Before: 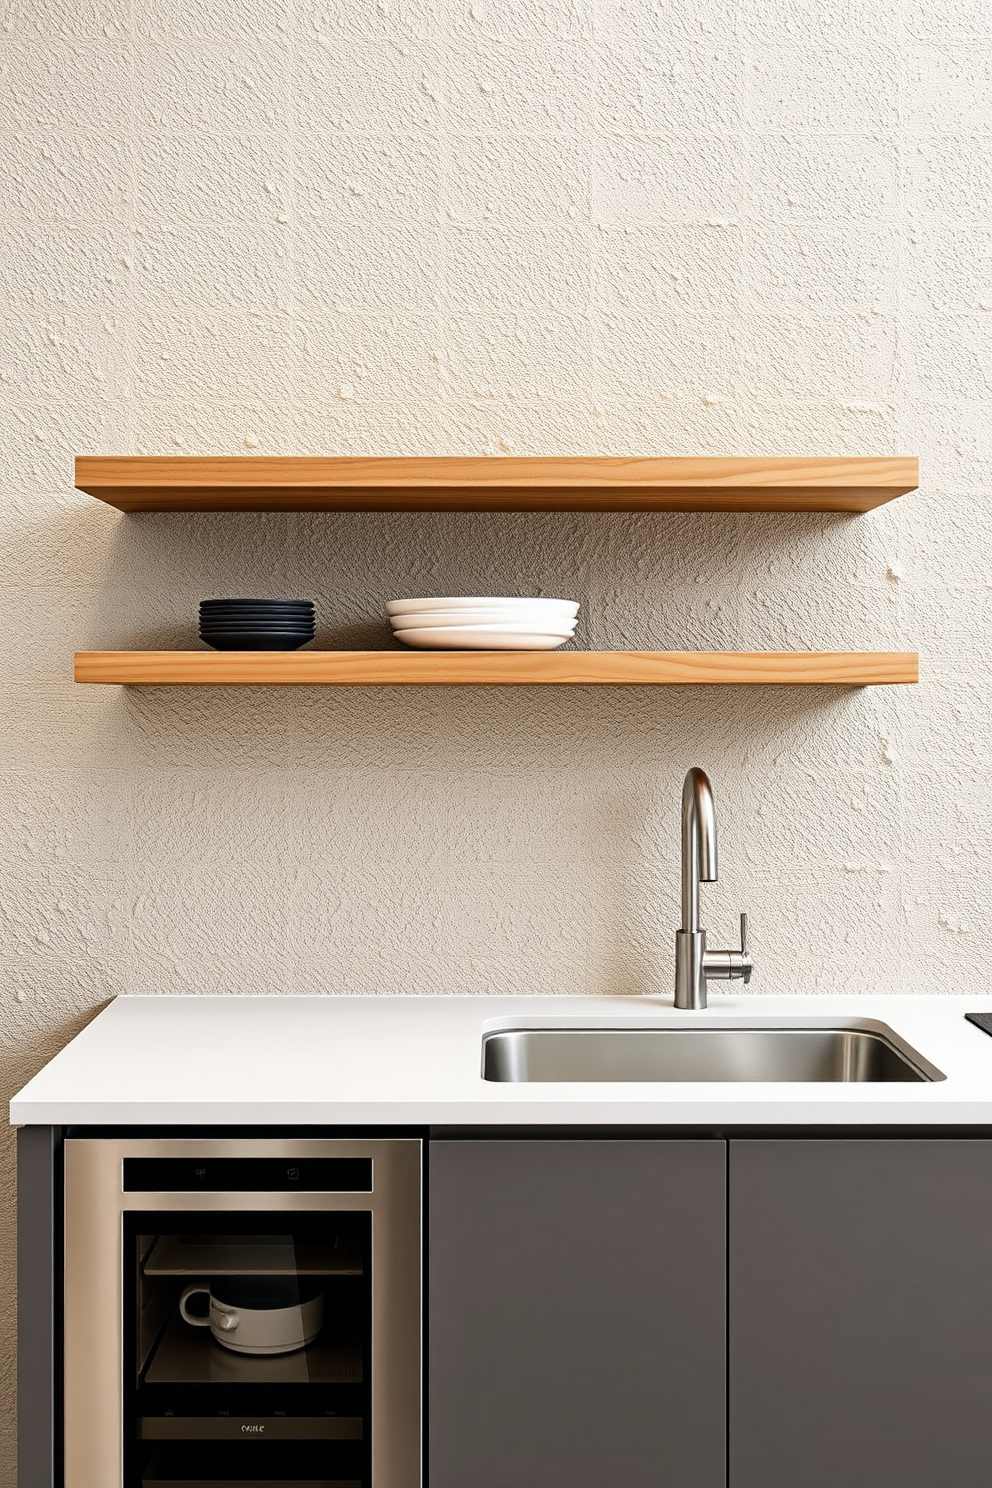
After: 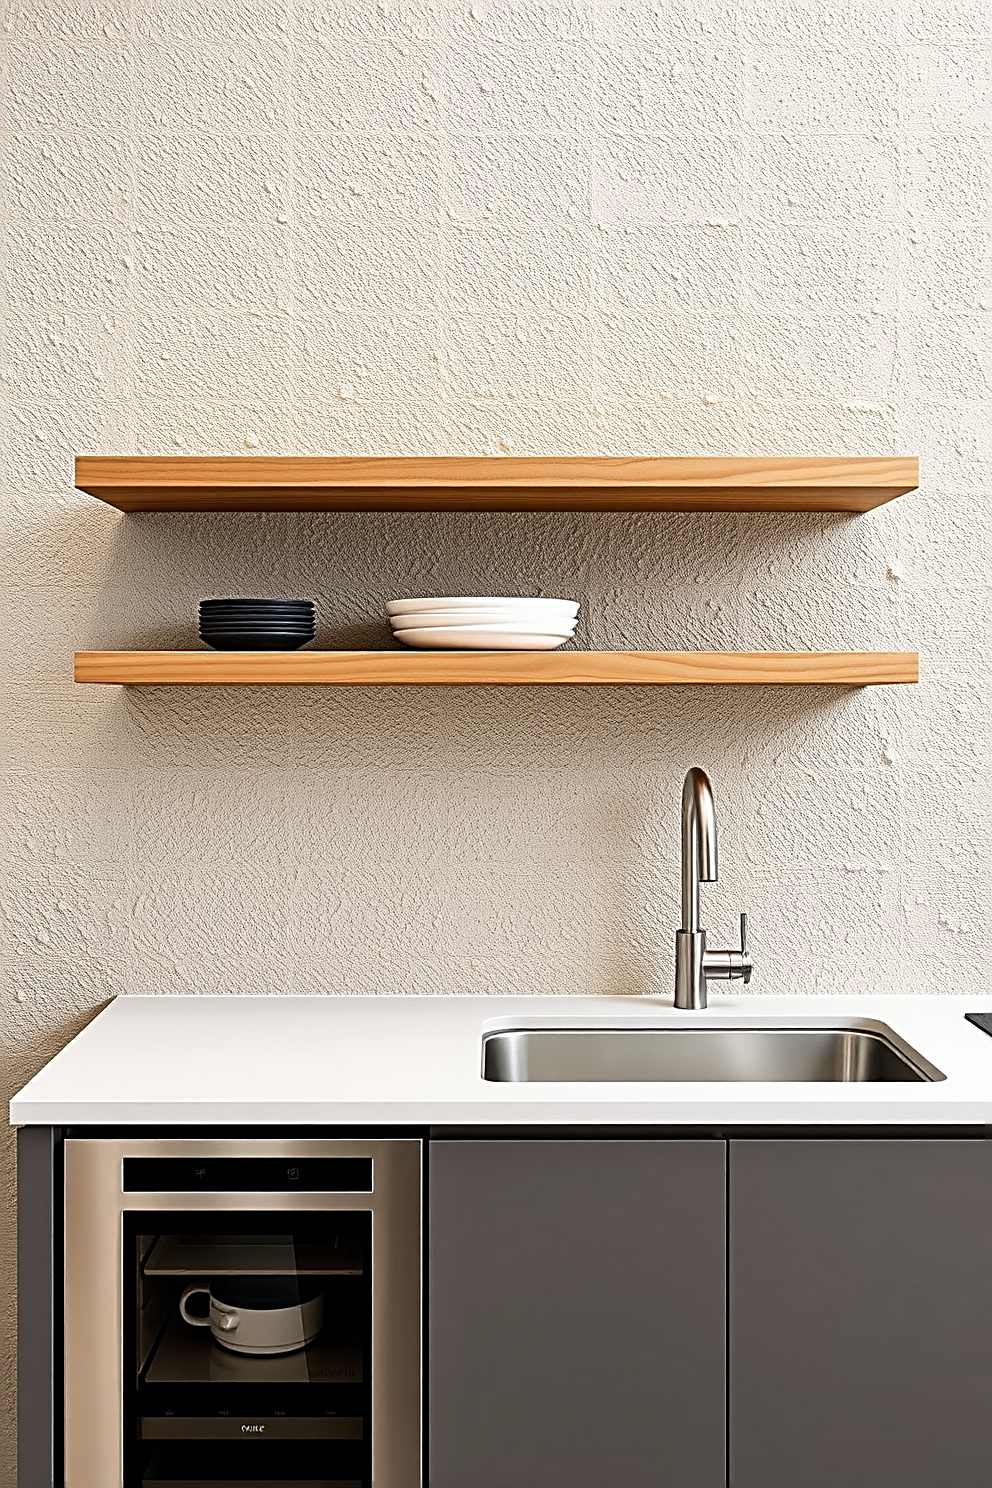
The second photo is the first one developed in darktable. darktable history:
sharpen: radius 2.6, amount 0.697
